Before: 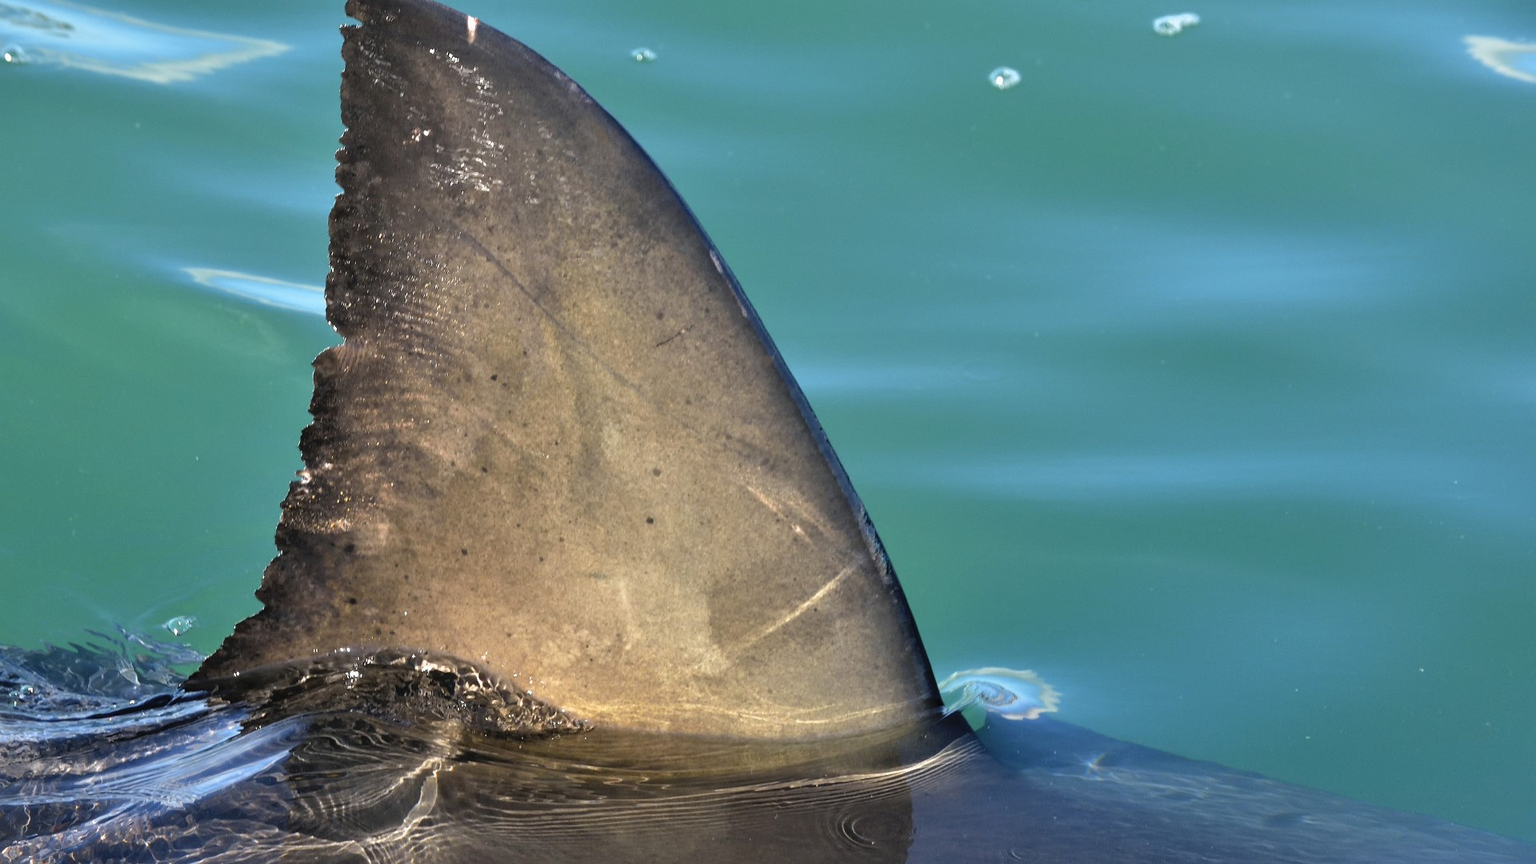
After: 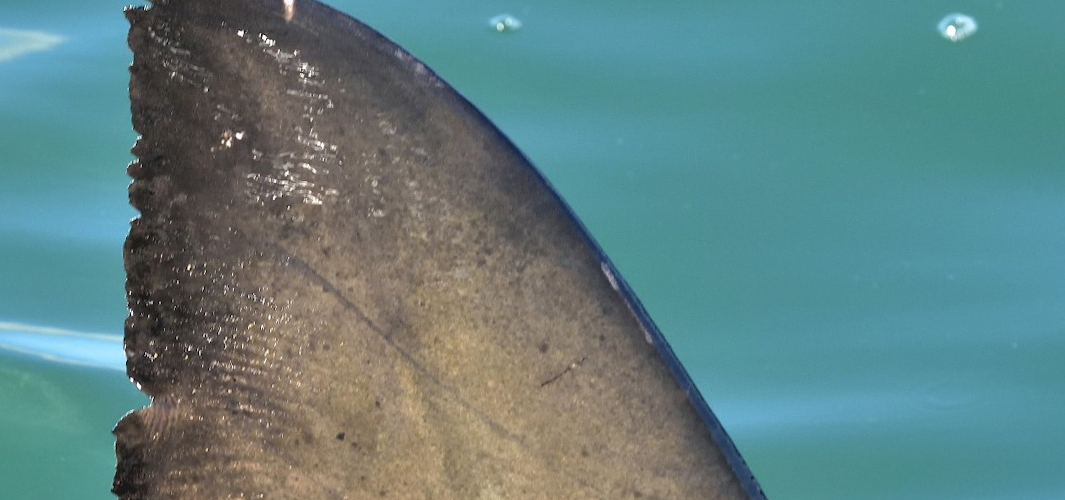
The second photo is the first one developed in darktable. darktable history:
tone equalizer: on, module defaults
rotate and perspective: rotation -3.18°, automatic cropping off
crop: left 15.306%, top 9.065%, right 30.789%, bottom 48.638%
white balance: emerald 1
